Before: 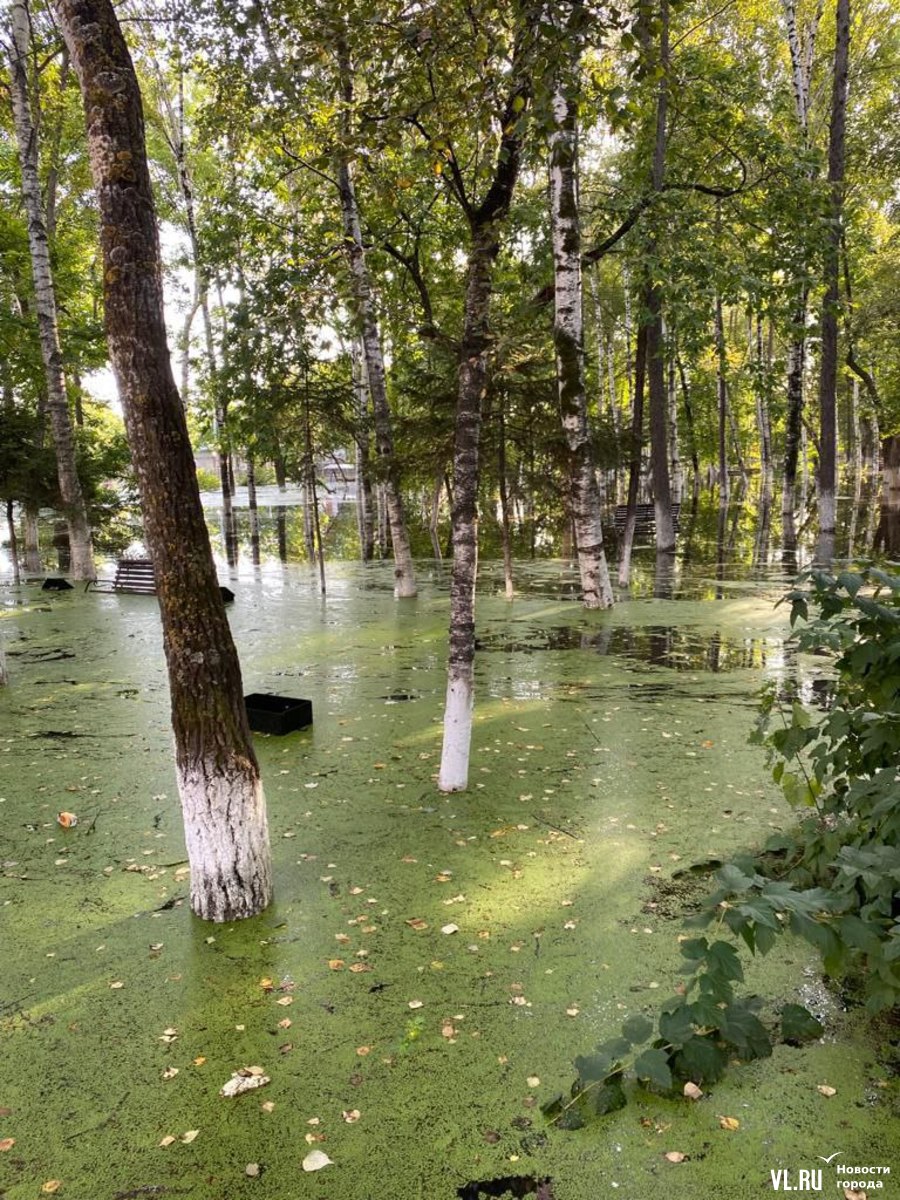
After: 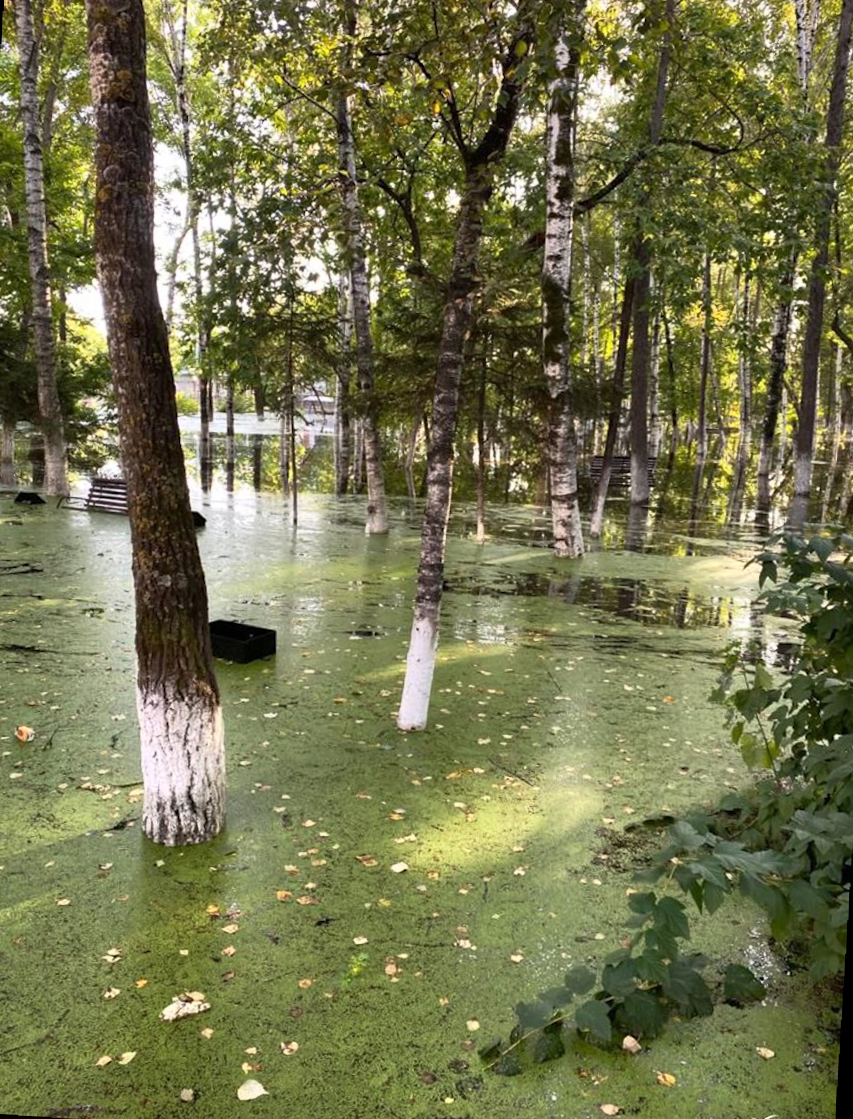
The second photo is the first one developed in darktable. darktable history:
base curve: curves: ch0 [(0, 0) (0.257, 0.25) (0.482, 0.586) (0.757, 0.871) (1, 1)]
crop and rotate: angle -1.96°, left 3.097%, top 4.154%, right 1.586%, bottom 0.529%
rotate and perspective: rotation 1.72°, automatic cropping off
